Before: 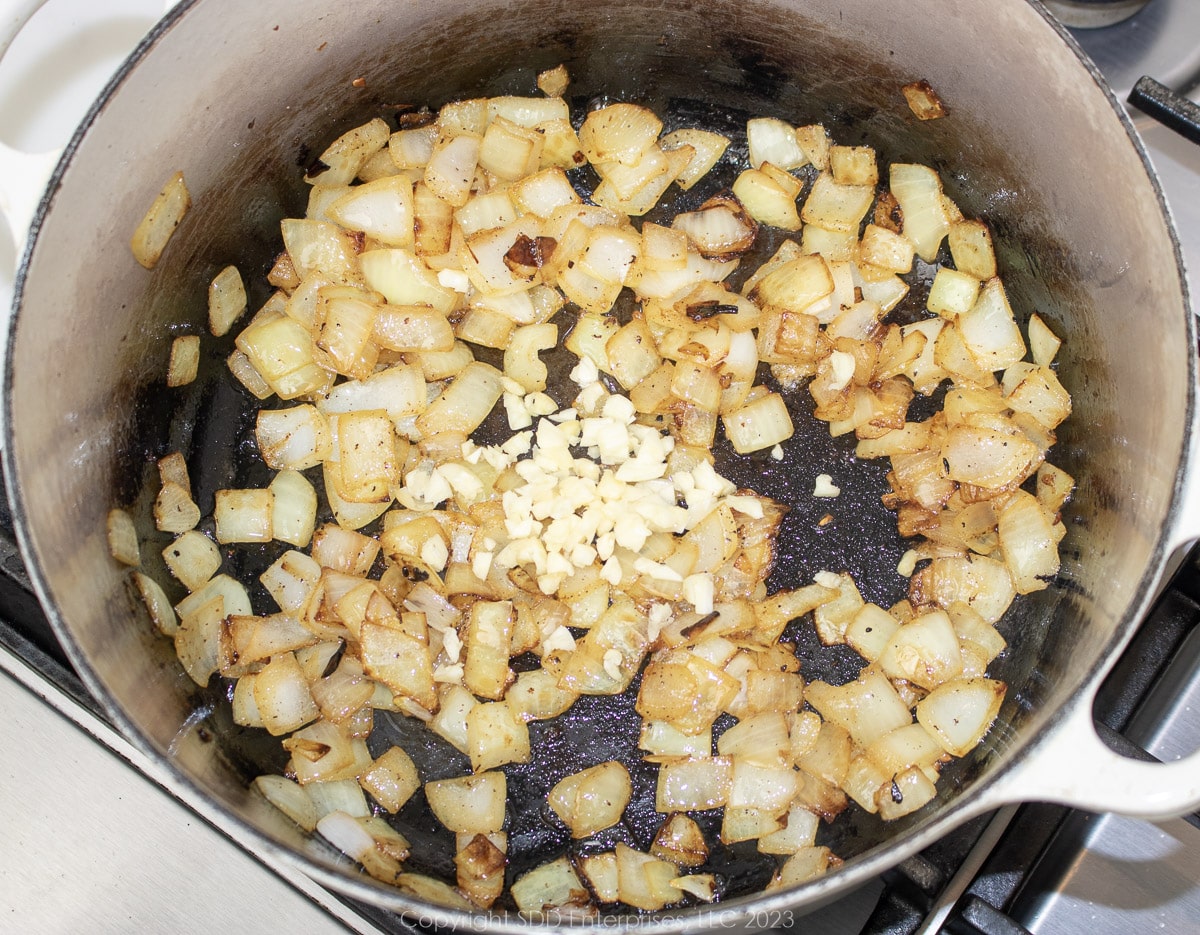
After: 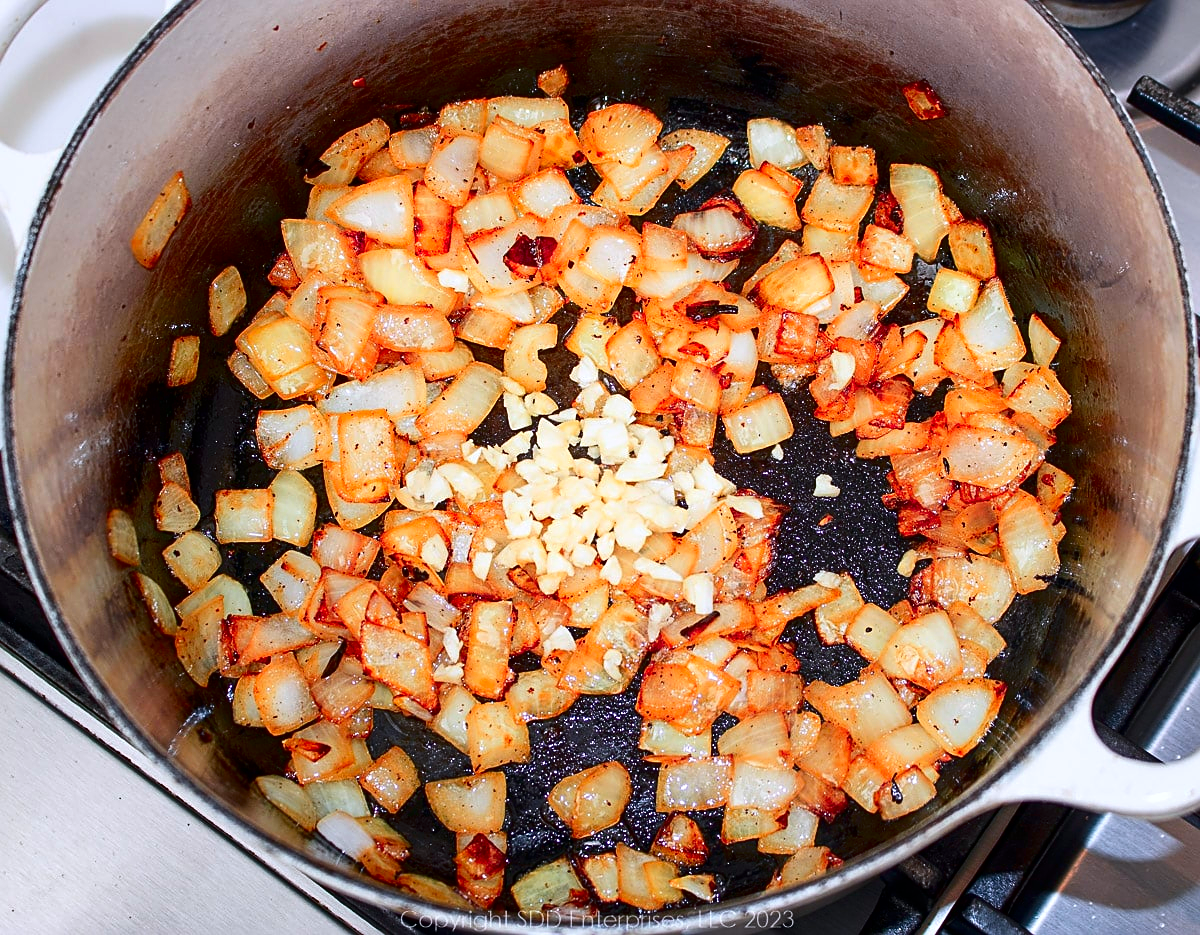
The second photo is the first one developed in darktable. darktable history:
contrast brightness saturation: contrast 0.13, brightness -0.24, saturation 0.14
color calibration: illuminant as shot in camera, x 0.358, y 0.373, temperature 4628.91 K
color zones: curves: ch1 [(0.24, 0.629) (0.75, 0.5)]; ch2 [(0.255, 0.454) (0.745, 0.491)], mix 102.12%
sharpen: on, module defaults
